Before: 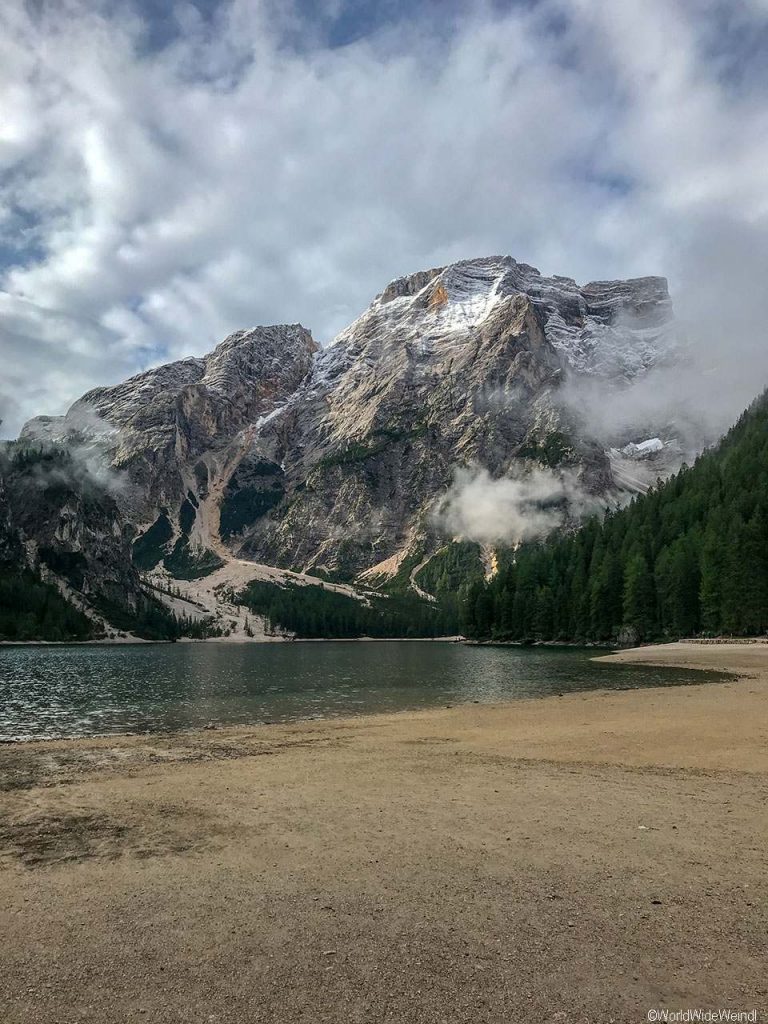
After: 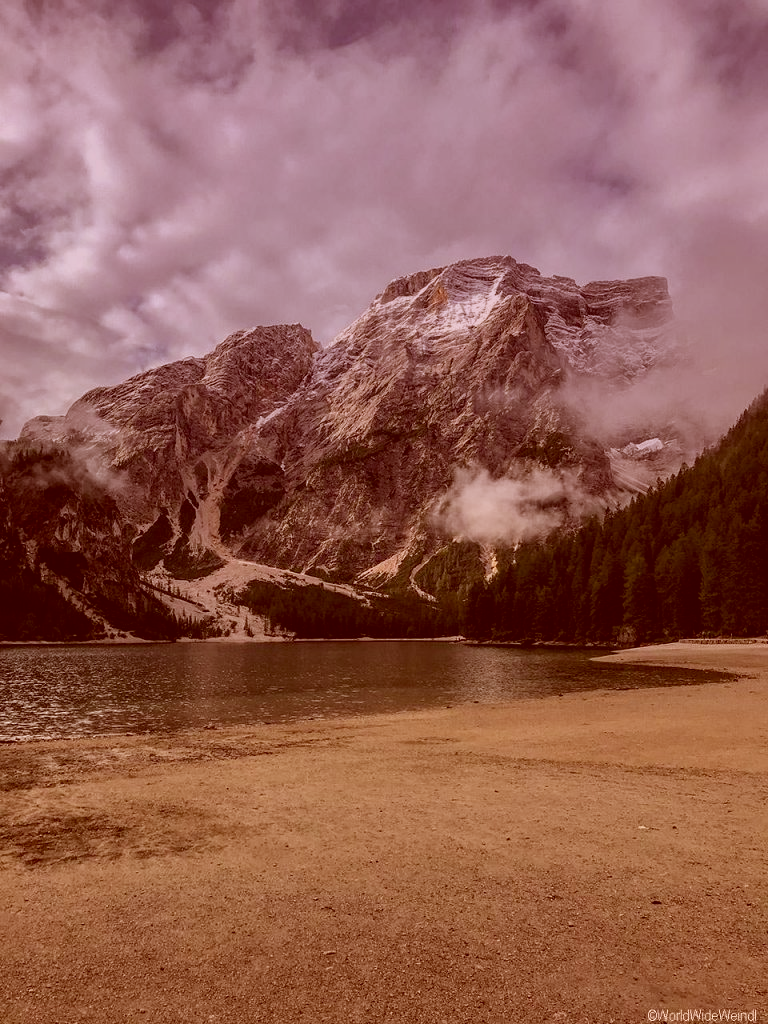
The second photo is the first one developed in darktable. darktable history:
color correction: highlights a* 9.03, highlights b* 8.71, shadows a* 40, shadows b* 40, saturation 0.8
graduated density: hue 238.83°, saturation 50%
